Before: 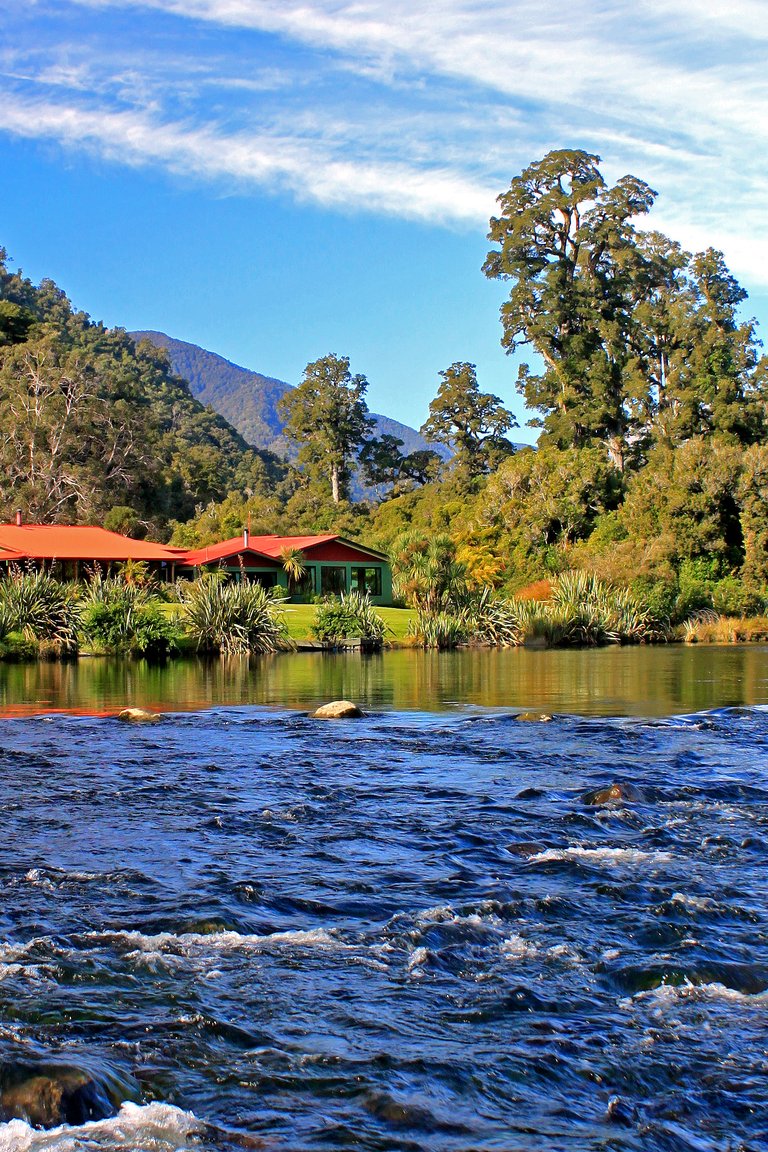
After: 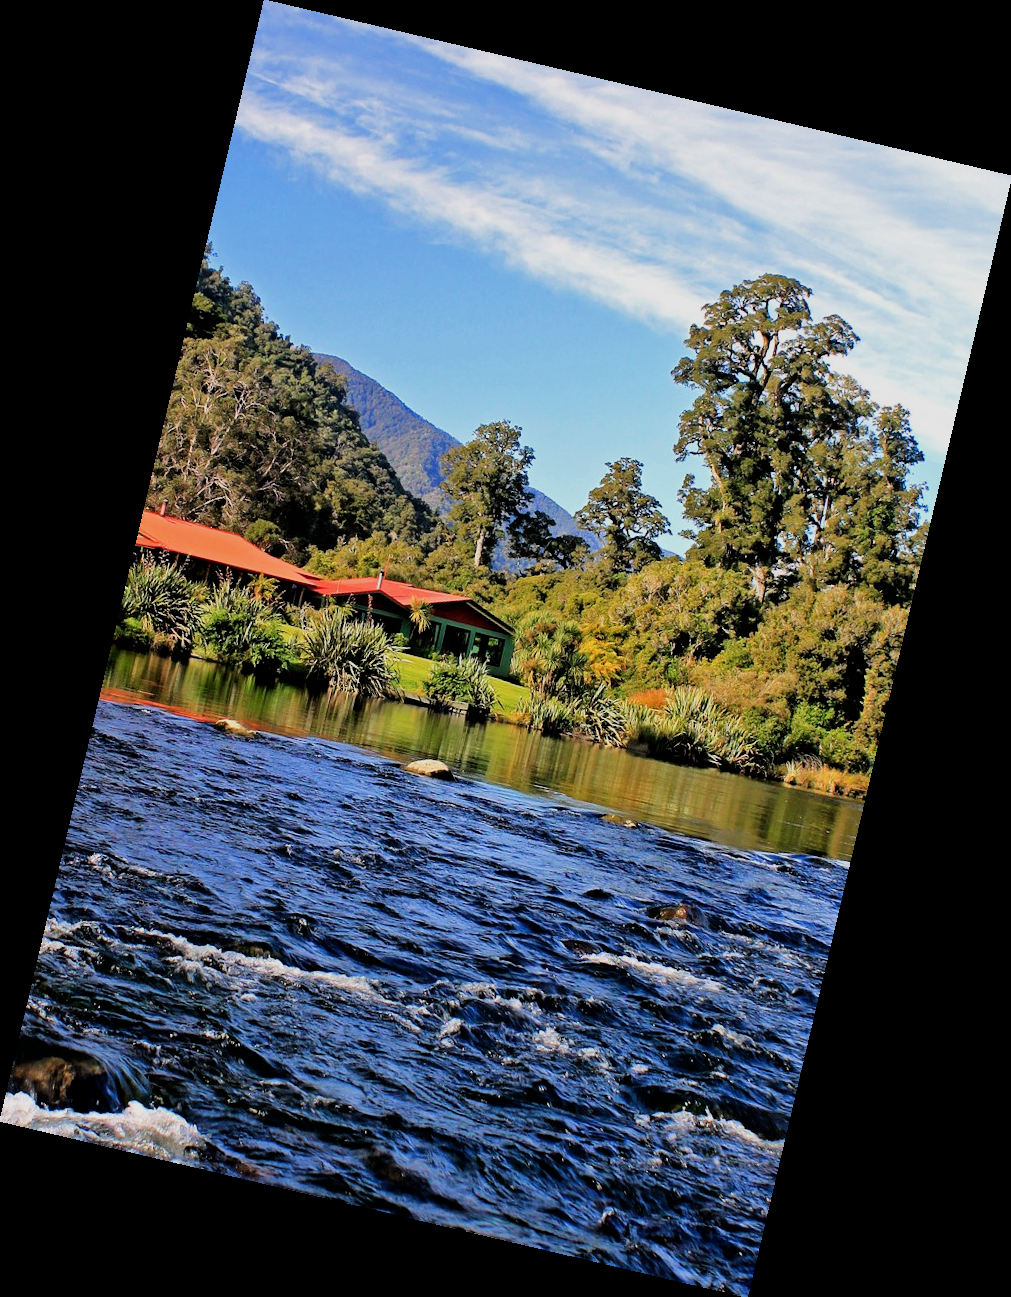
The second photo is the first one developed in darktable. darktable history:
filmic rgb: black relative exposure -5 EV, hardness 2.88, contrast 1.3, highlights saturation mix -30%
rotate and perspective: rotation 13.27°, automatic cropping off
